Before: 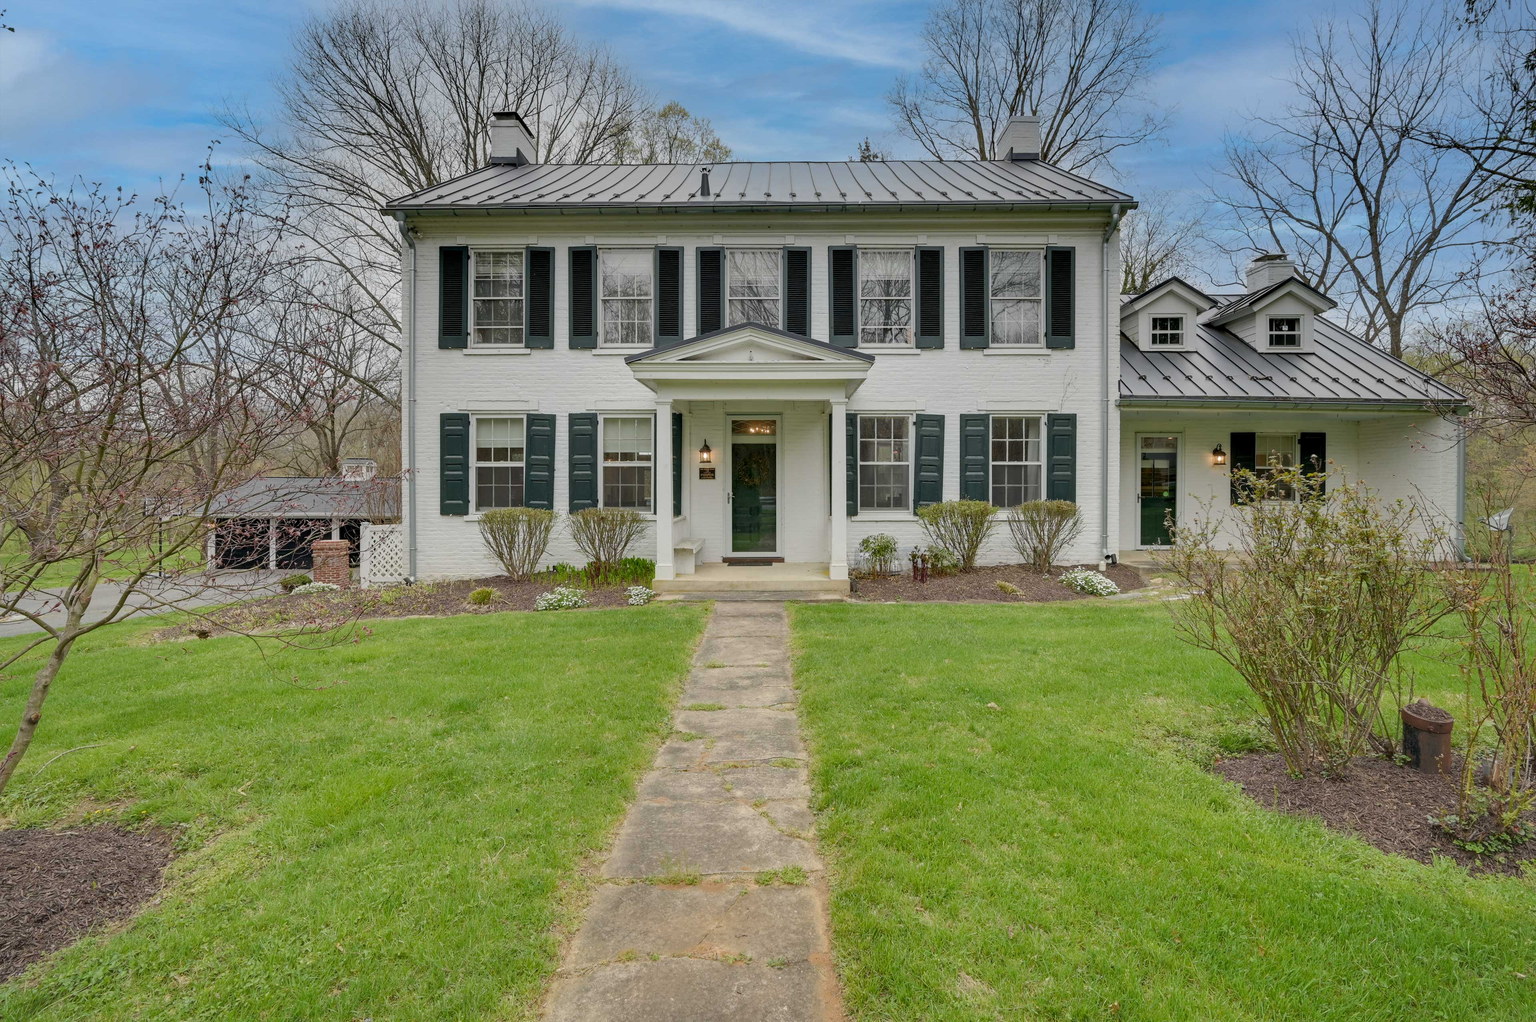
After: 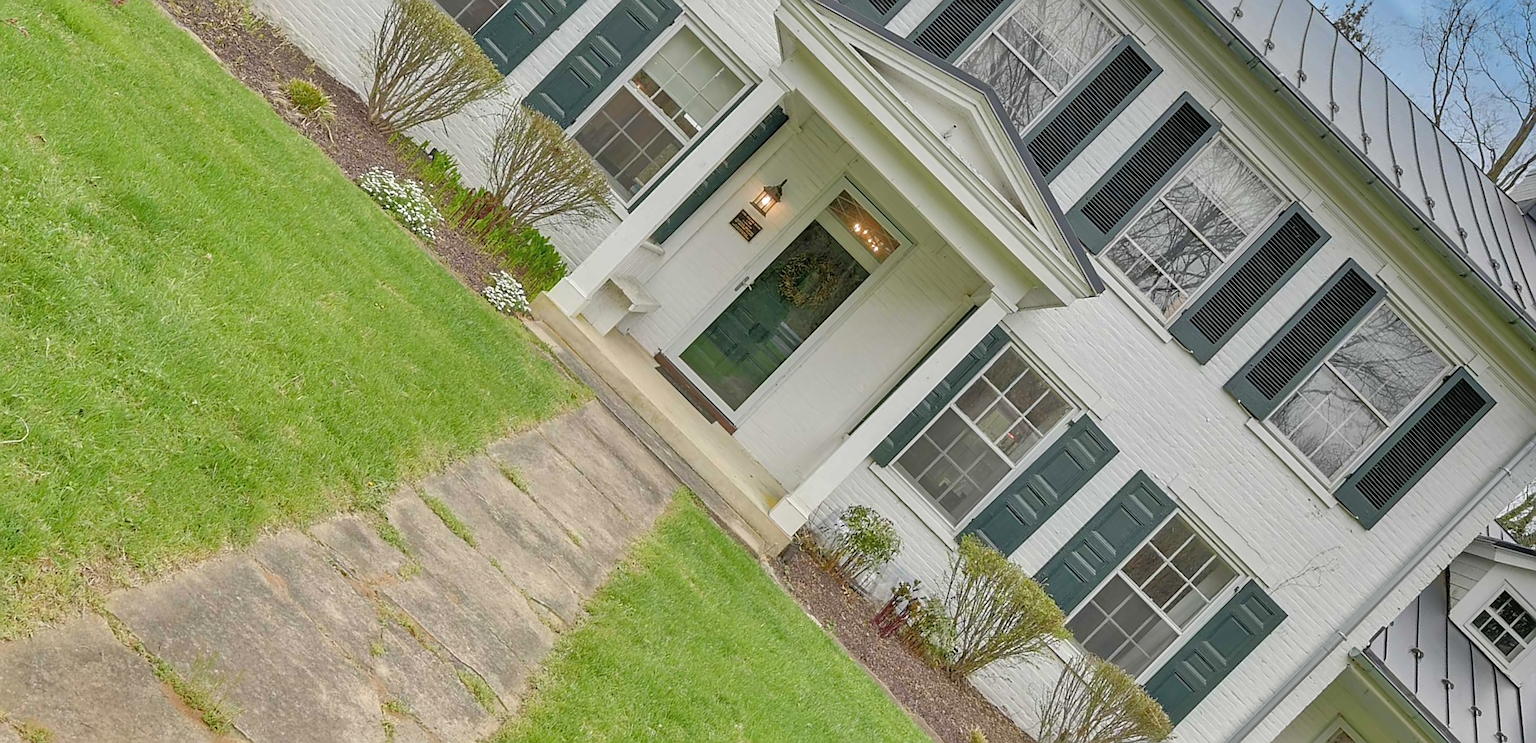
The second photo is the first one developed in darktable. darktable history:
exposure: black level correction -0.003, exposure 0.04 EV, compensate exposure bias true, compensate highlight preservation false
crop and rotate: angle -44.92°, top 16.13%, right 0.888%, bottom 11.76%
sharpen: on, module defaults
tone equalizer: -7 EV 0.148 EV, -6 EV 0.596 EV, -5 EV 1.12 EV, -4 EV 1.35 EV, -3 EV 1.14 EV, -2 EV 0.6 EV, -1 EV 0.165 EV
